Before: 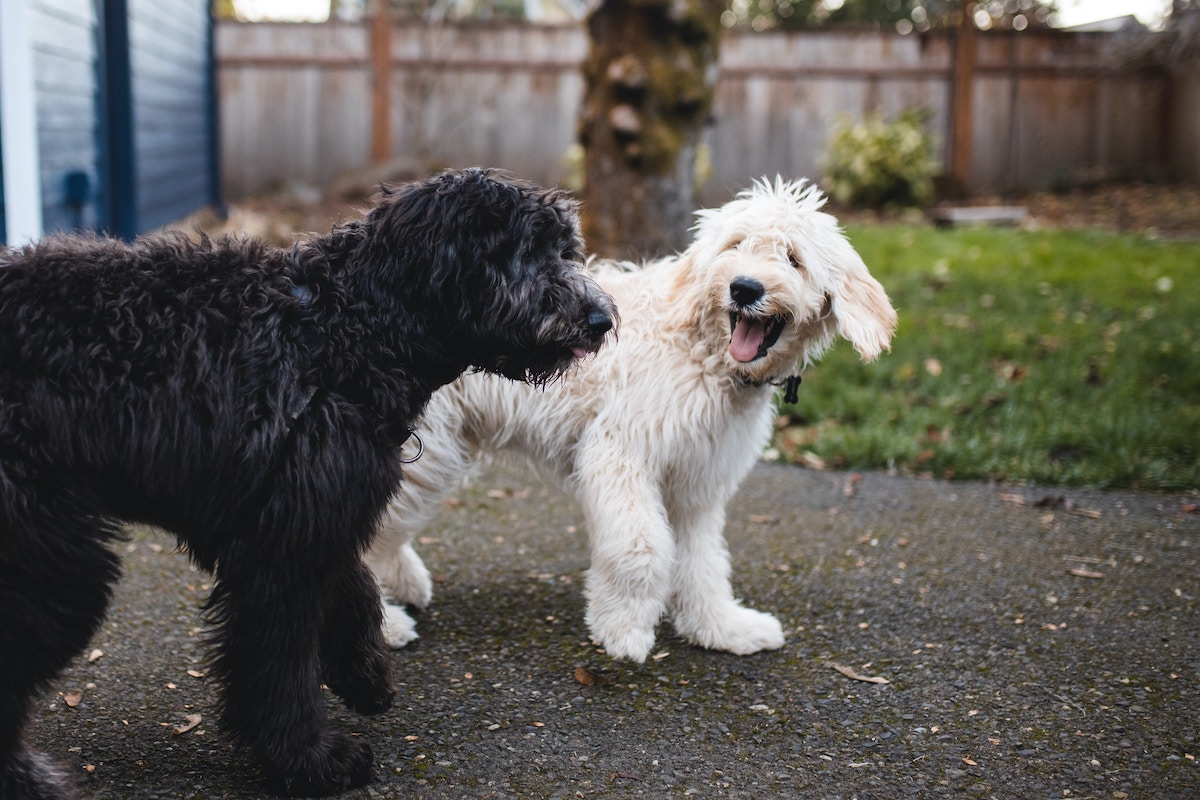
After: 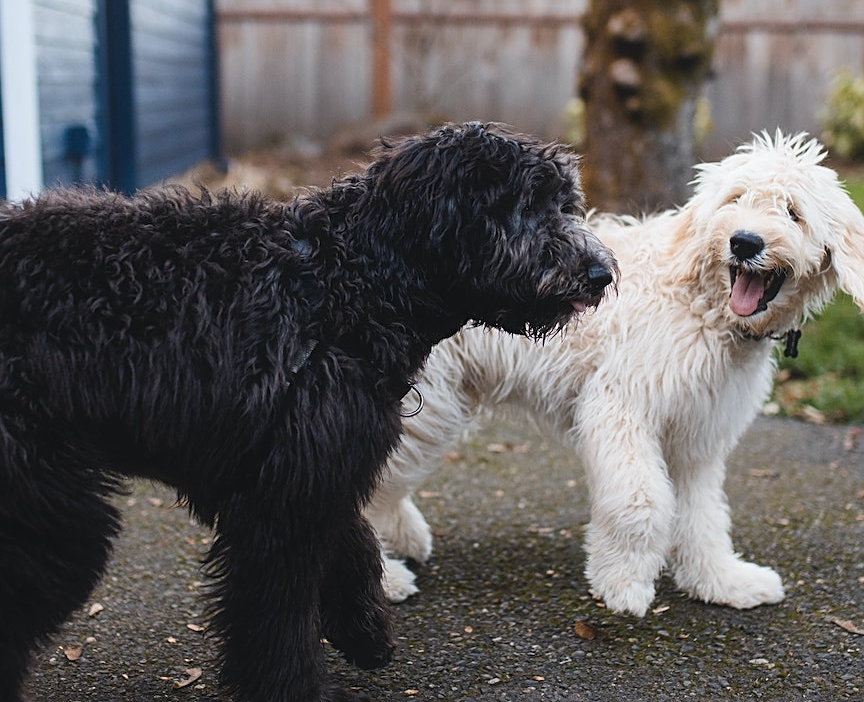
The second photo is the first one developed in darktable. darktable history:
sharpen: on, module defaults
contrast equalizer: y [[0.5, 0.488, 0.462, 0.461, 0.491, 0.5], [0.5 ×6], [0.5 ×6], [0 ×6], [0 ×6]]
crop: top 5.803%, right 27.864%, bottom 5.804%
